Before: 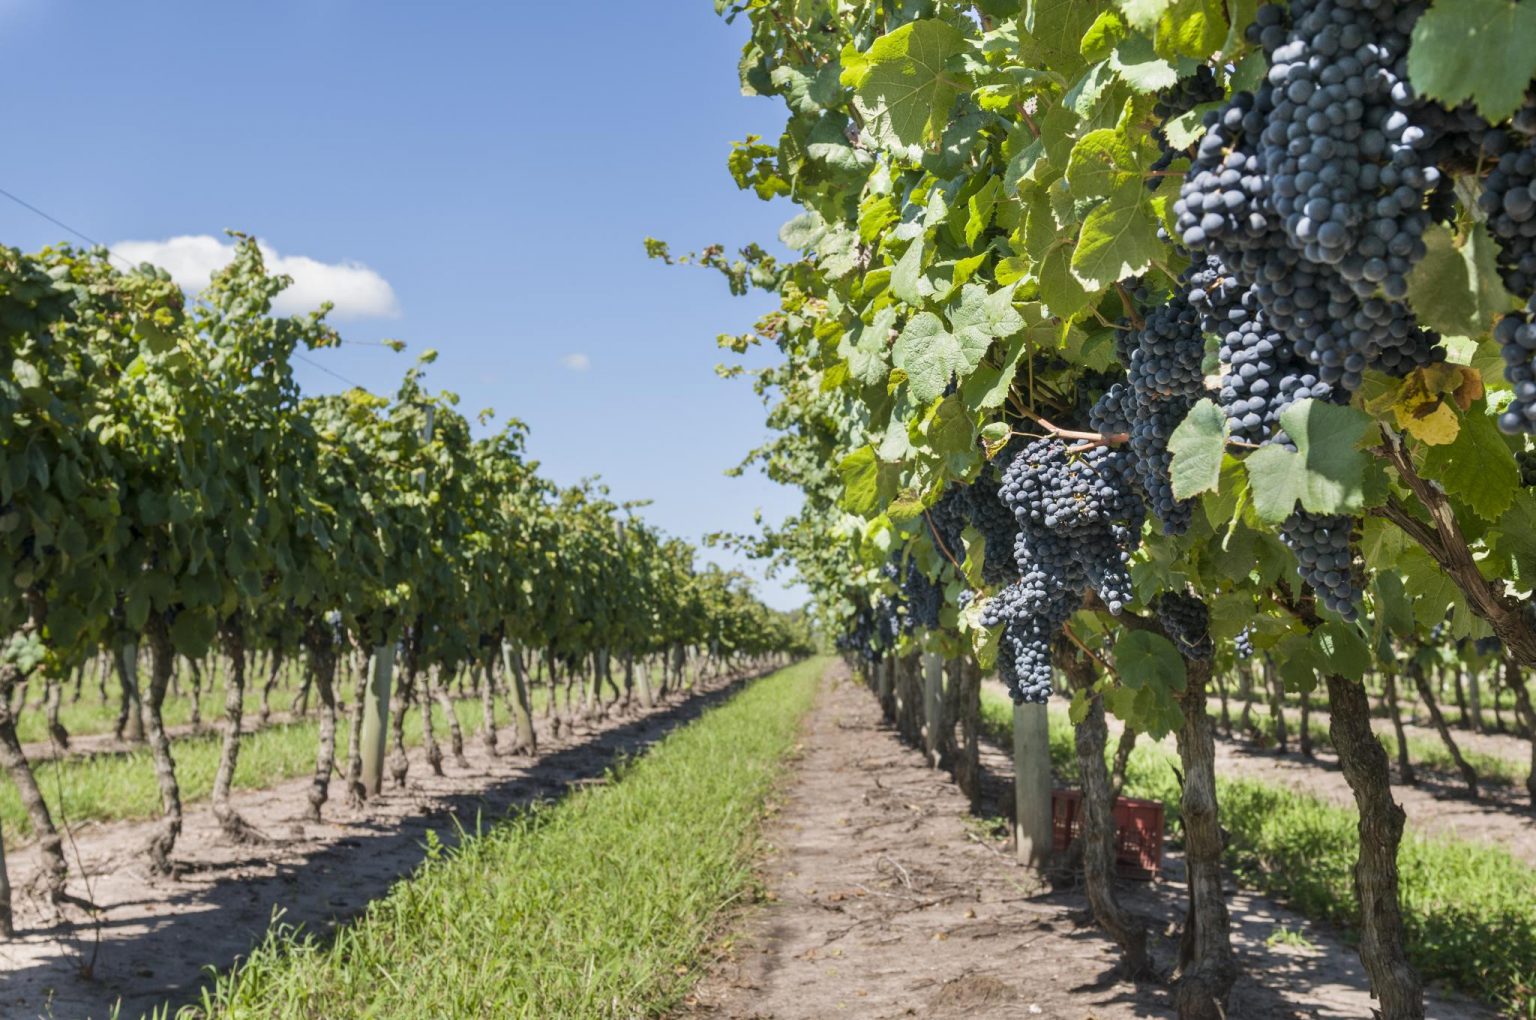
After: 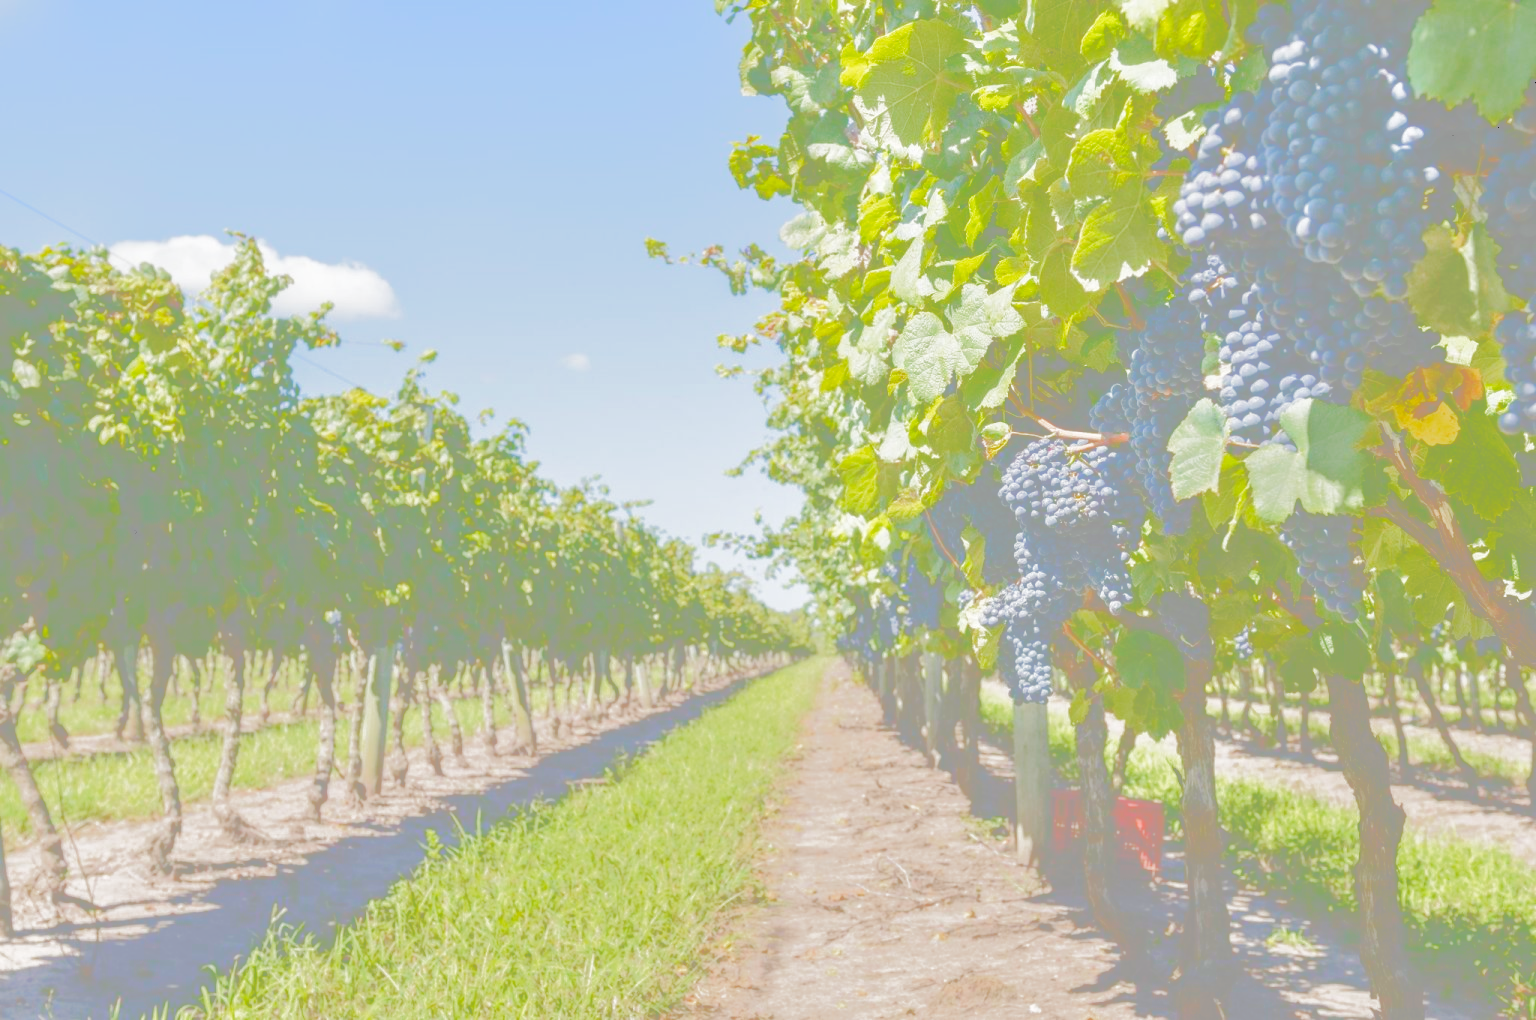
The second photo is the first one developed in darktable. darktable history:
tone curve: curves: ch0 [(0, 0) (0.003, 0.626) (0.011, 0.626) (0.025, 0.63) (0.044, 0.631) (0.069, 0.632) (0.1, 0.636) (0.136, 0.637) (0.177, 0.641) (0.224, 0.642) (0.277, 0.646) (0.335, 0.649) (0.399, 0.661) (0.468, 0.679) (0.543, 0.702) (0.623, 0.732) (0.709, 0.769) (0.801, 0.804) (0.898, 0.847) (1, 1)], color space Lab, independent channels, preserve colors none
base curve: curves: ch0 [(0, 0) (0.028, 0.03) (0.121, 0.232) (0.46, 0.748) (0.859, 0.968) (1, 1)], preserve colors none
